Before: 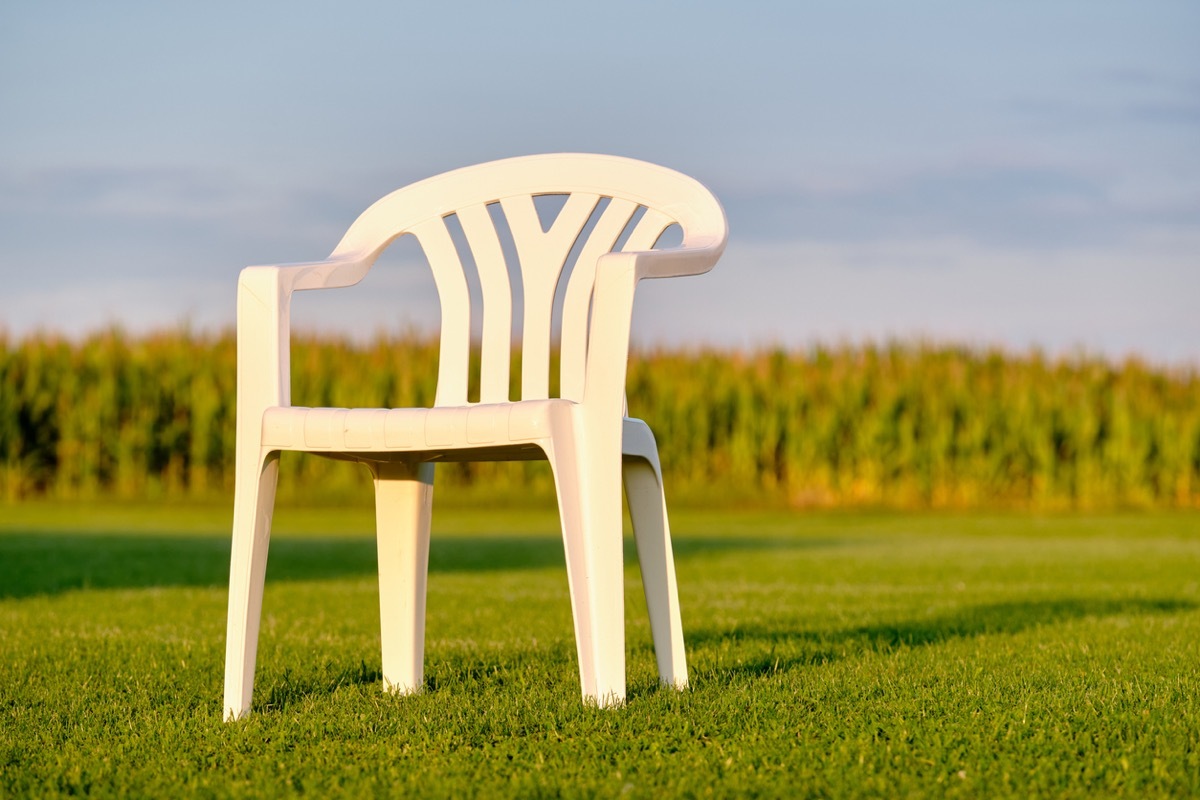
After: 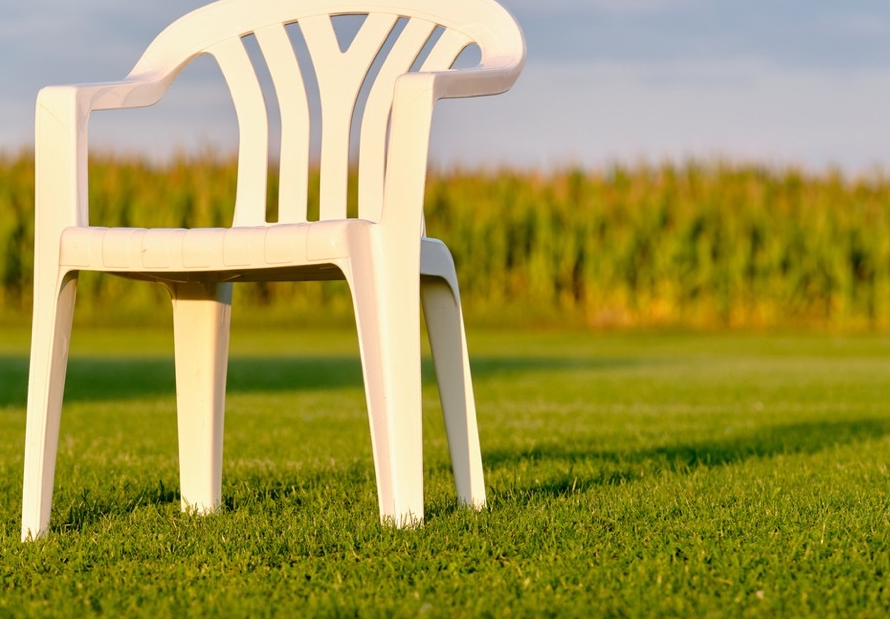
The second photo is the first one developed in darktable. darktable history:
crop: left 16.867%, top 22.607%, right 8.897%
